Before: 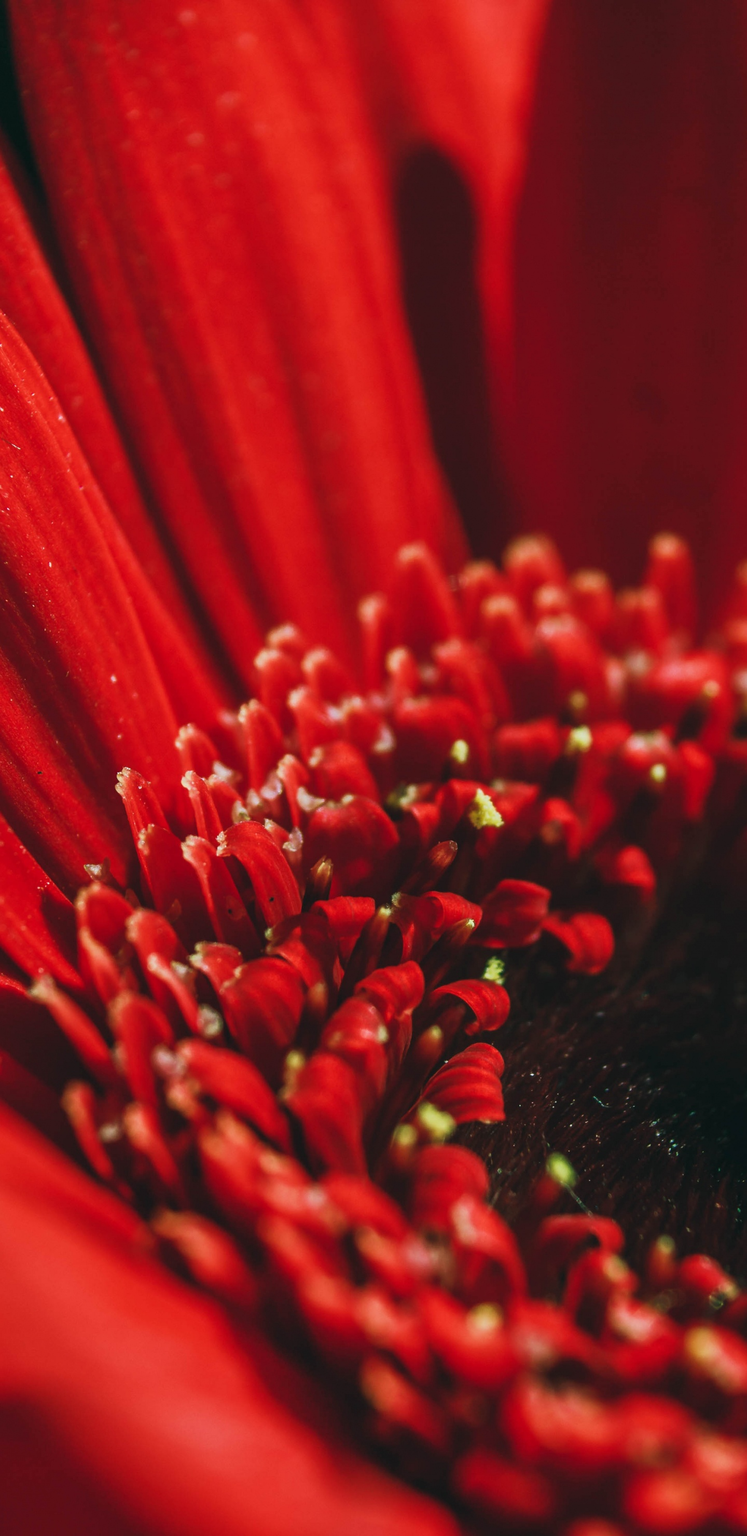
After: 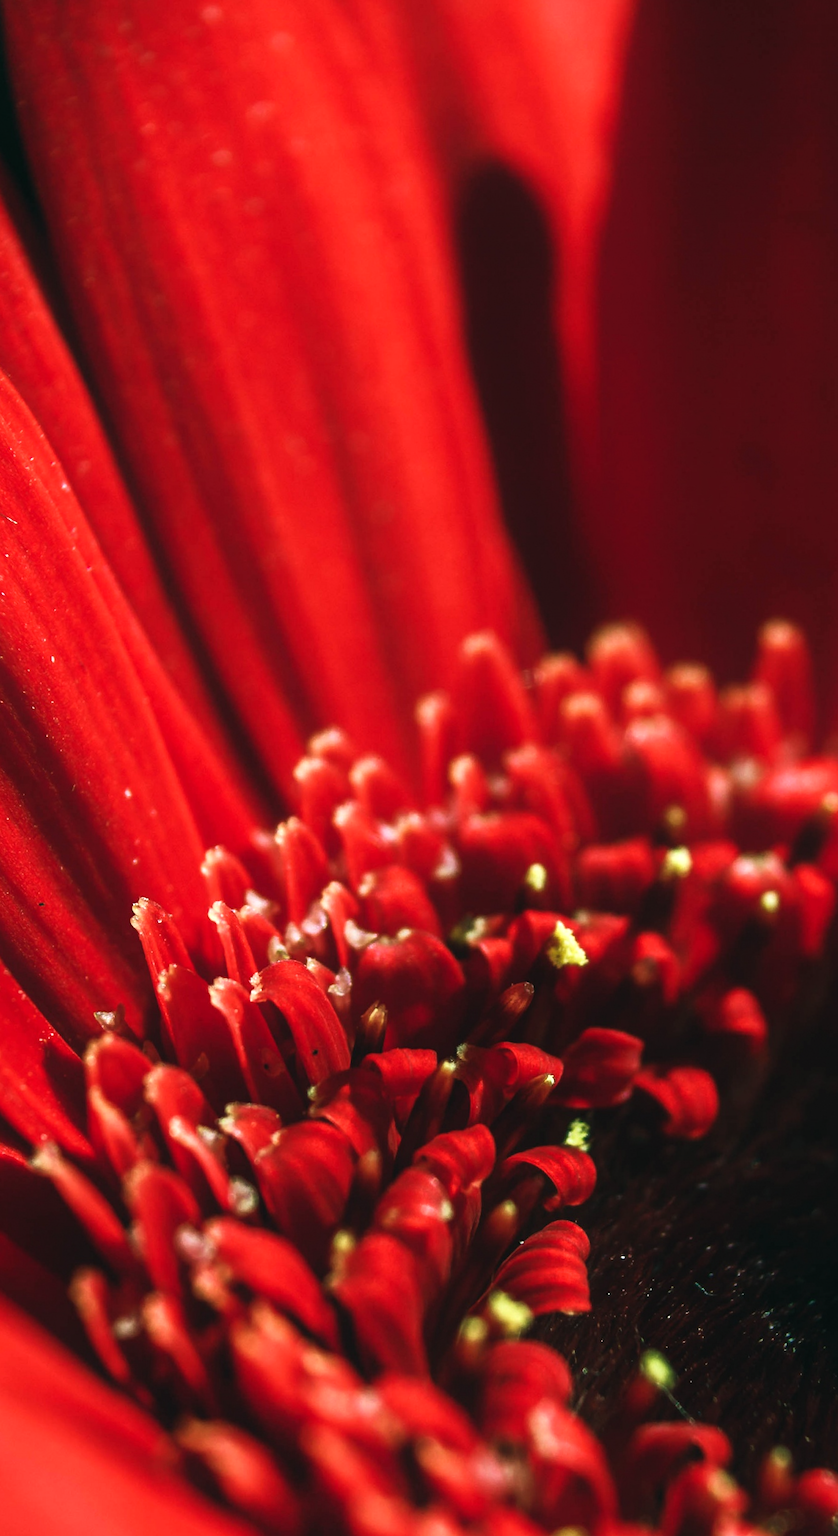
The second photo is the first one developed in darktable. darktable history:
crop and rotate: angle 0.237°, left 0.245%, right 3.563%, bottom 14.346%
tone equalizer: -8 EV -0.714 EV, -7 EV -0.675 EV, -6 EV -0.616 EV, -5 EV -0.425 EV, -3 EV 0.378 EV, -2 EV 0.6 EV, -1 EV 0.69 EV, +0 EV 0.736 EV, edges refinement/feathering 500, mask exposure compensation -1.57 EV, preserve details guided filter
